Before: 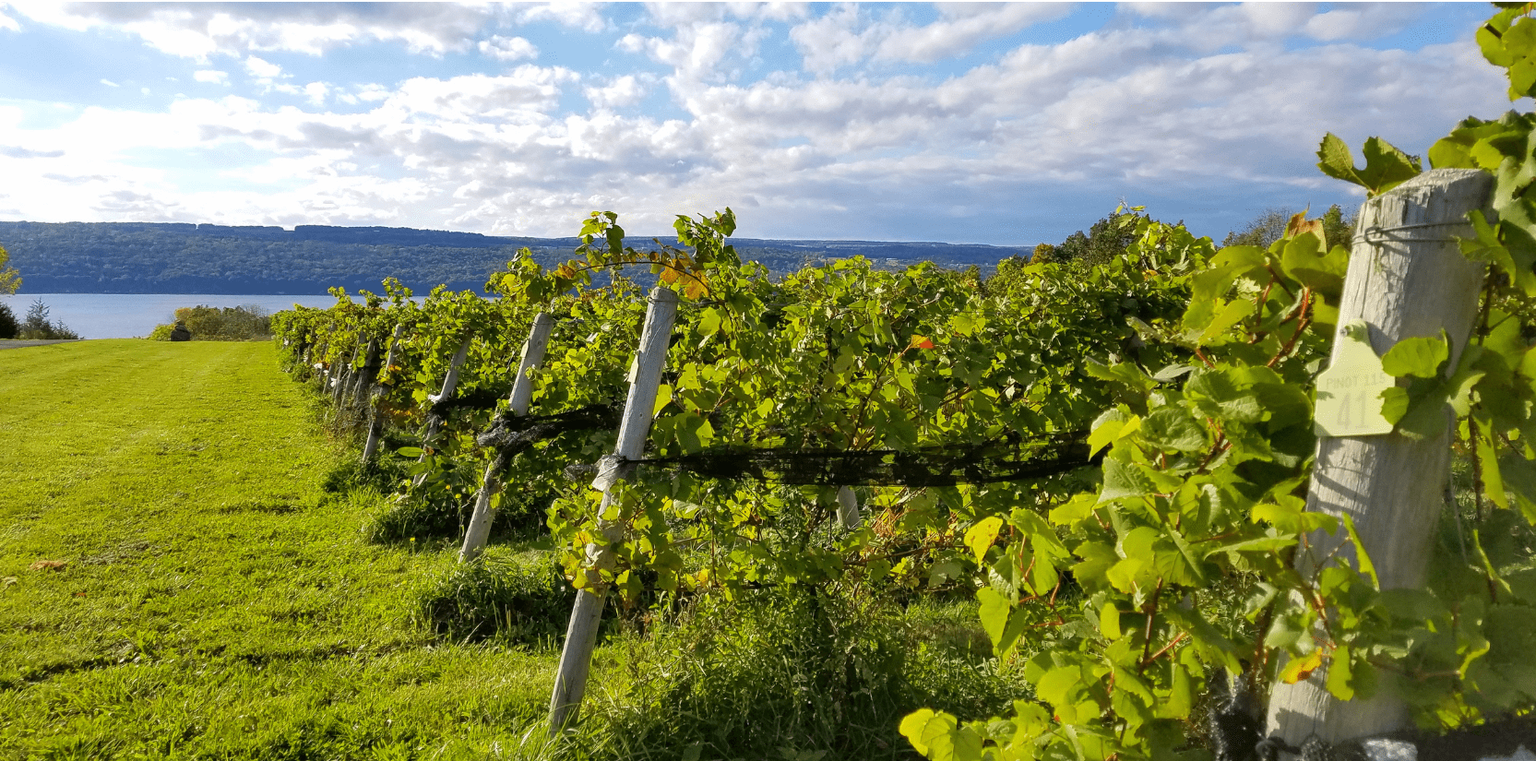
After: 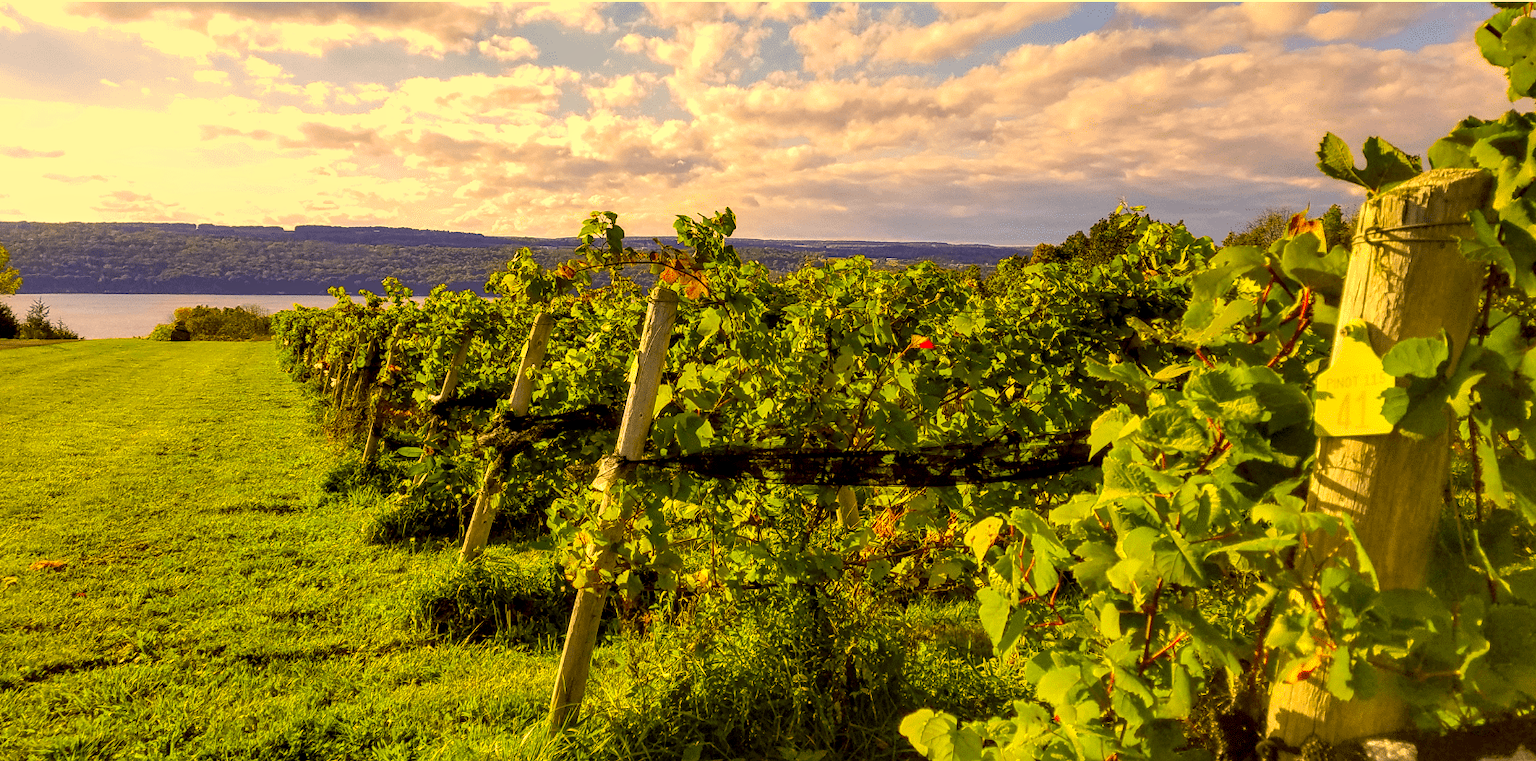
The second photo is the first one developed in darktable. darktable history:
color correction: highlights a* 10.44, highlights b* 30.04, shadows a* 2.73, shadows b* 17.51, saturation 1.72
local contrast: detail 150%
